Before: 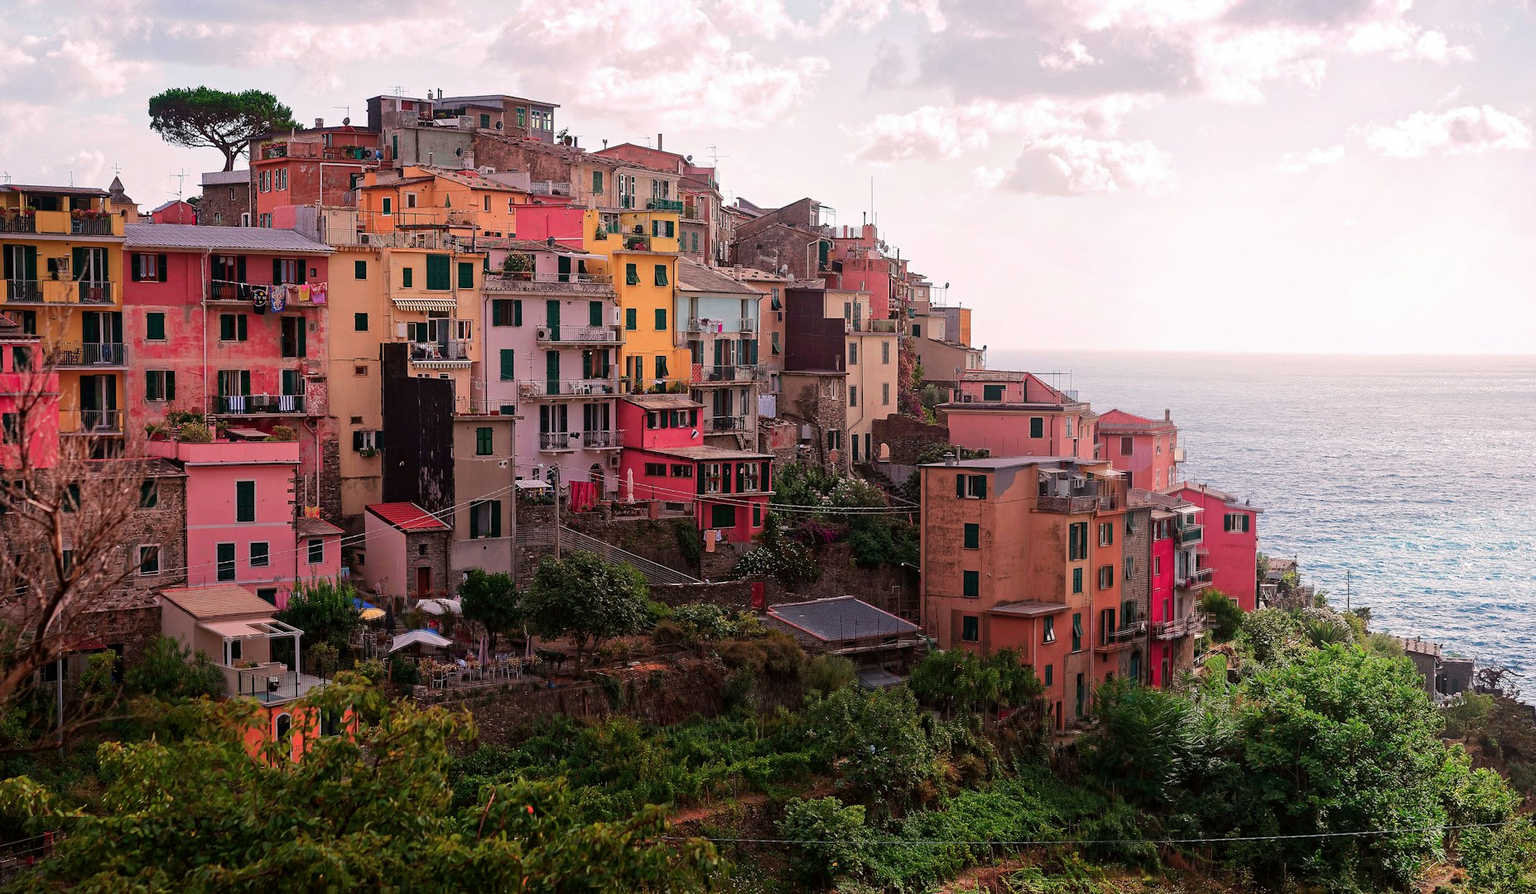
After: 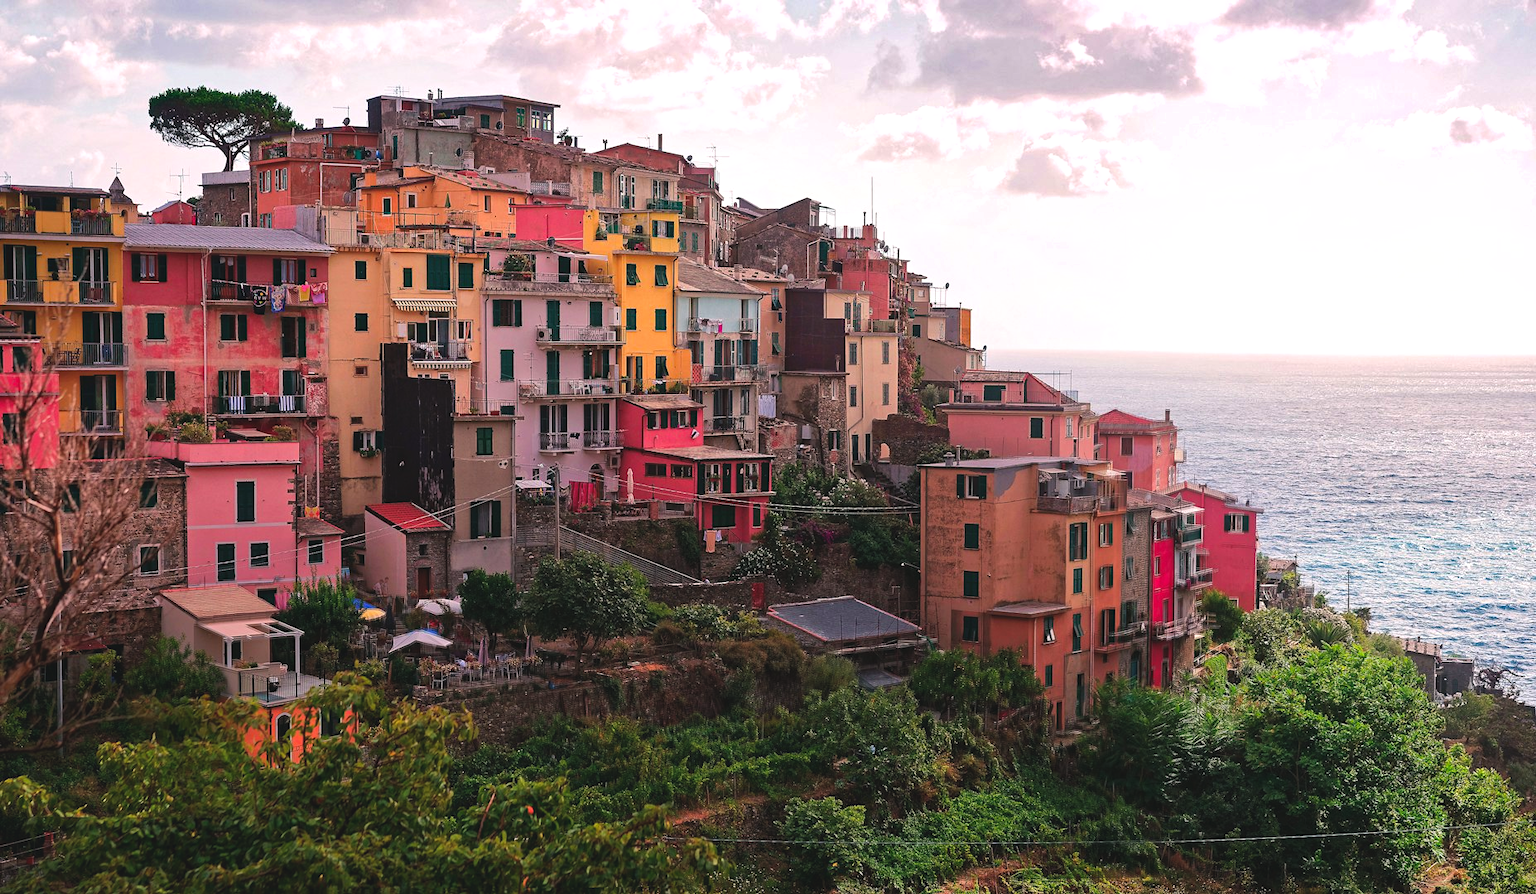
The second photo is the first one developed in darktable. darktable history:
shadows and highlights: shadows 25.49, highlights -47.87, soften with gaussian
color balance rgb: shadows lift › chroma 2.017%, shadows lift › hue 214.58°, power › hue 327.84°, highlights gain › luminance 14.49%, global offset › luminance 0.694%, linear chroma grading › shadows -7.802%, linear chroma grading › global chroma 9.914%, perceptual saturation grading › global saturation 4.279%, global vibrance 9.843%
